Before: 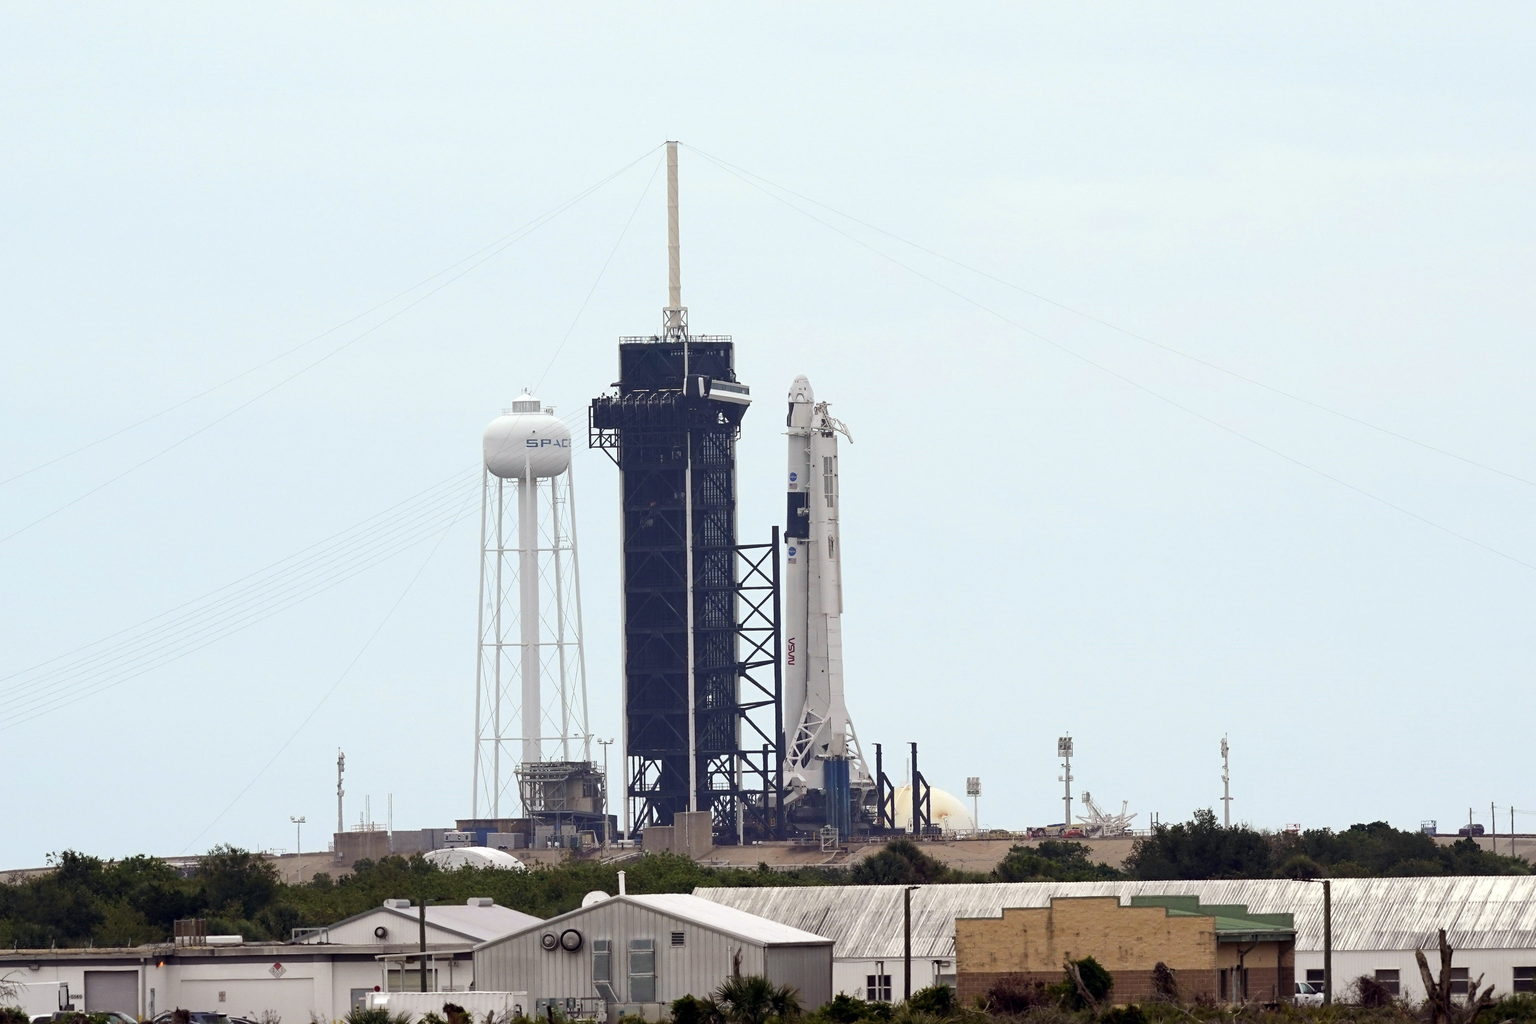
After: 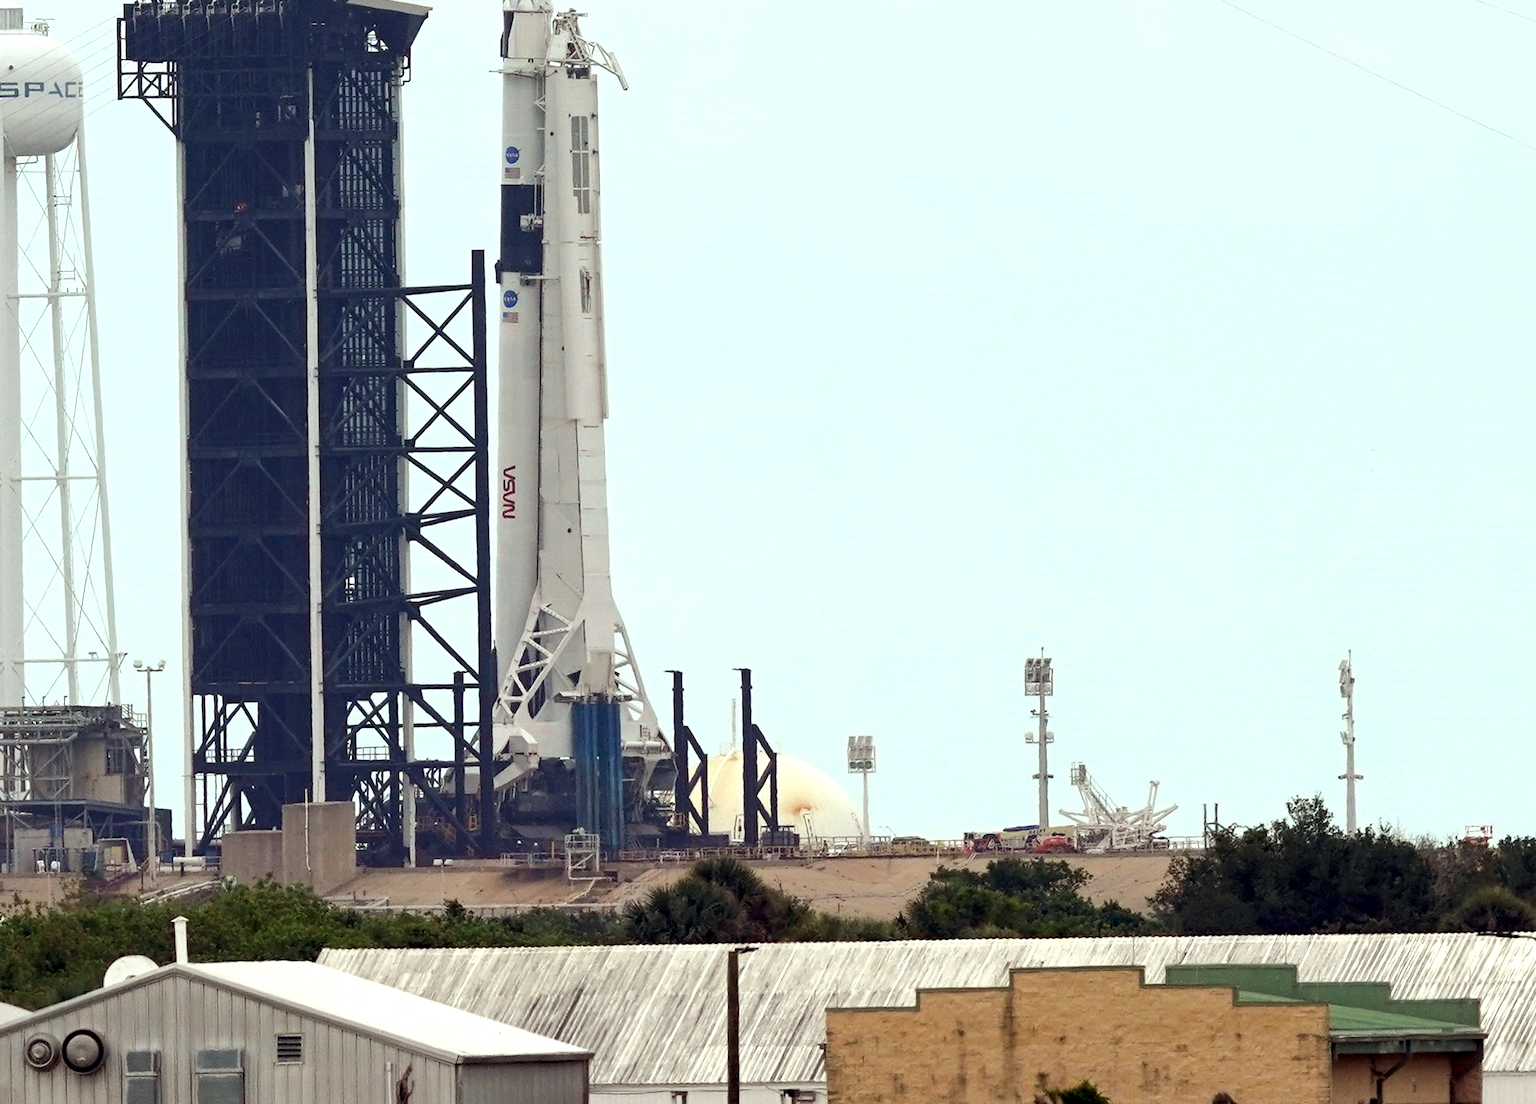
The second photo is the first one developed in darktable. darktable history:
color correction: highlights a* -4.56, highlights b* 5.05, saturation 0.966
exposure: exposure 0.225 EV, compensate highlight preservation false
crop: left 34.408%, top 38.764%, right 13.86%, bottom 5.439%
local contrast: highlights 103%, shadows 102%, detail 120%, midtone range 0.2
